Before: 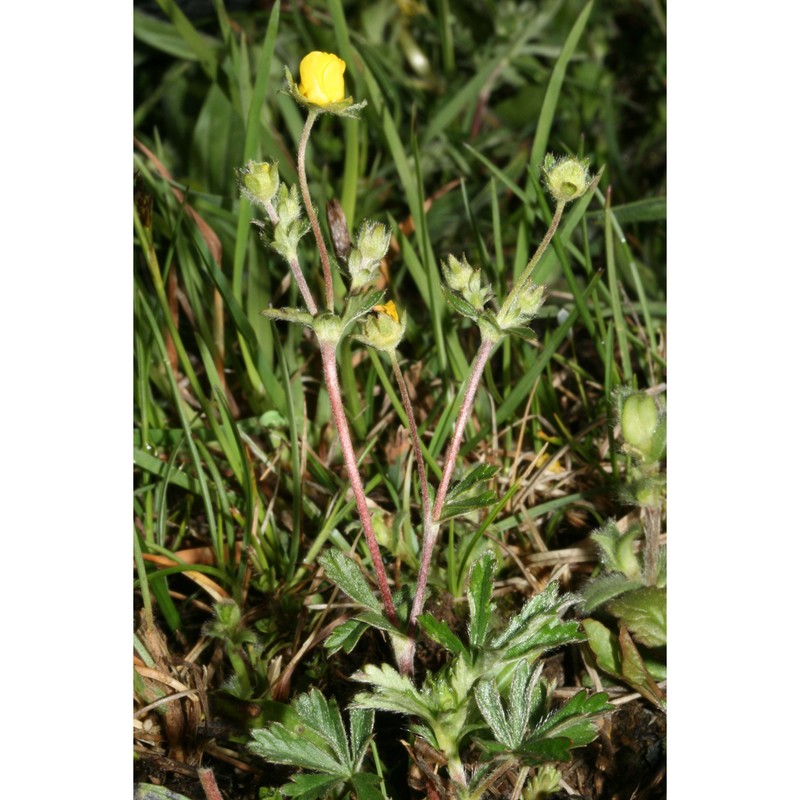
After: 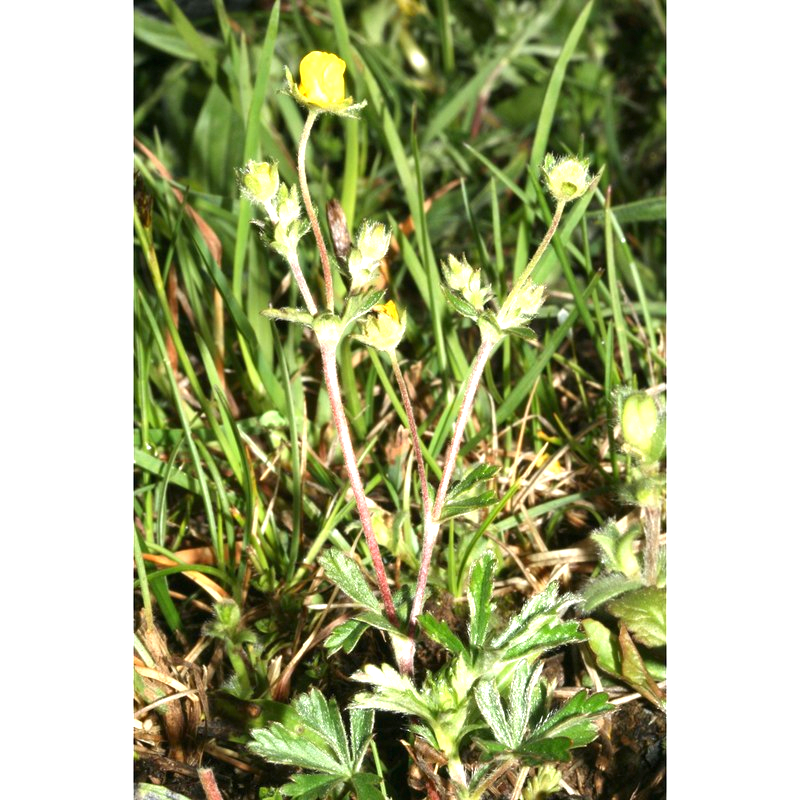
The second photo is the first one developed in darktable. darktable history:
color zones: curves: ch1 [(0, 0.469) (0.01, 0.469) (0.12, 0.446) (0.248, 0.469) (0.5, 0.5) (0.748, 0.5) (0.99, 0.469) (1, 0.469)], mix -136.97%
exposure: black level correction 0, exposure 1.193 EV, compensate exposure bias true, compensate highlight preservation false
